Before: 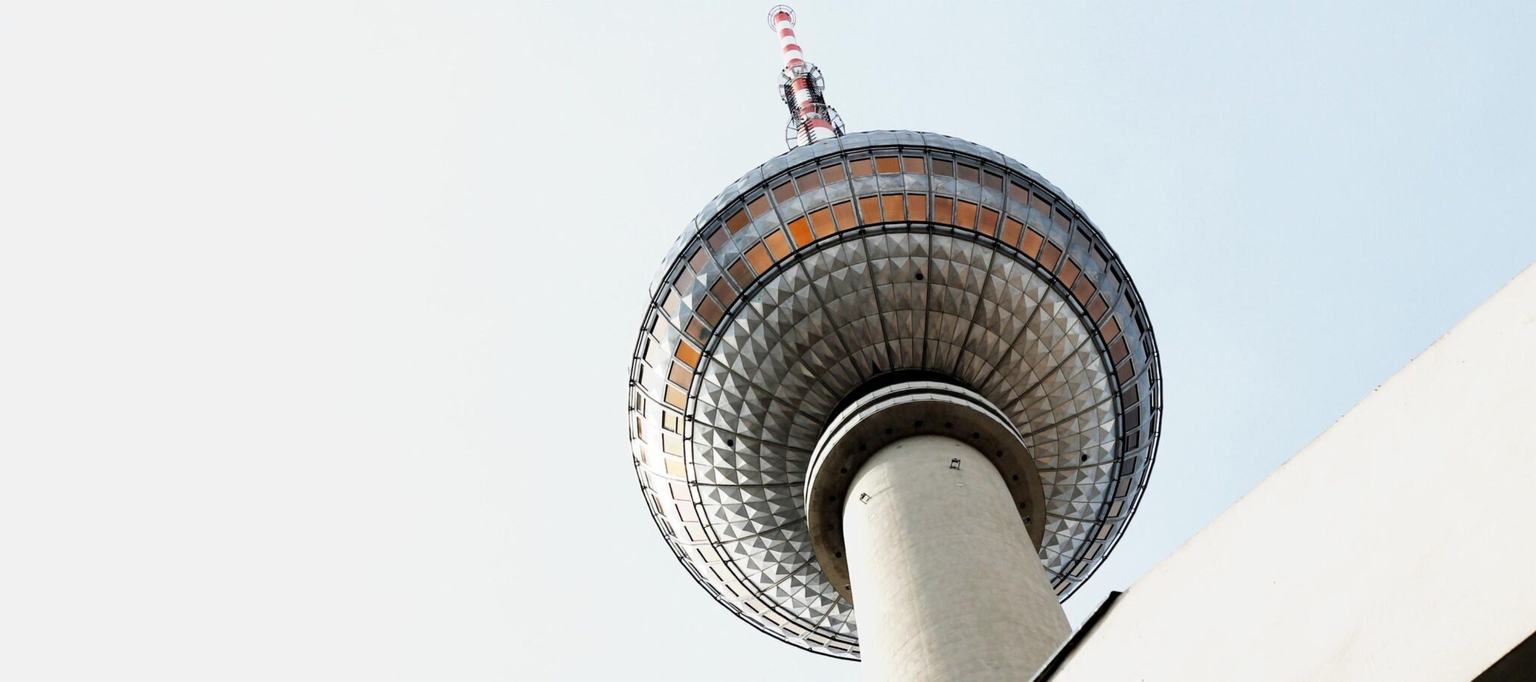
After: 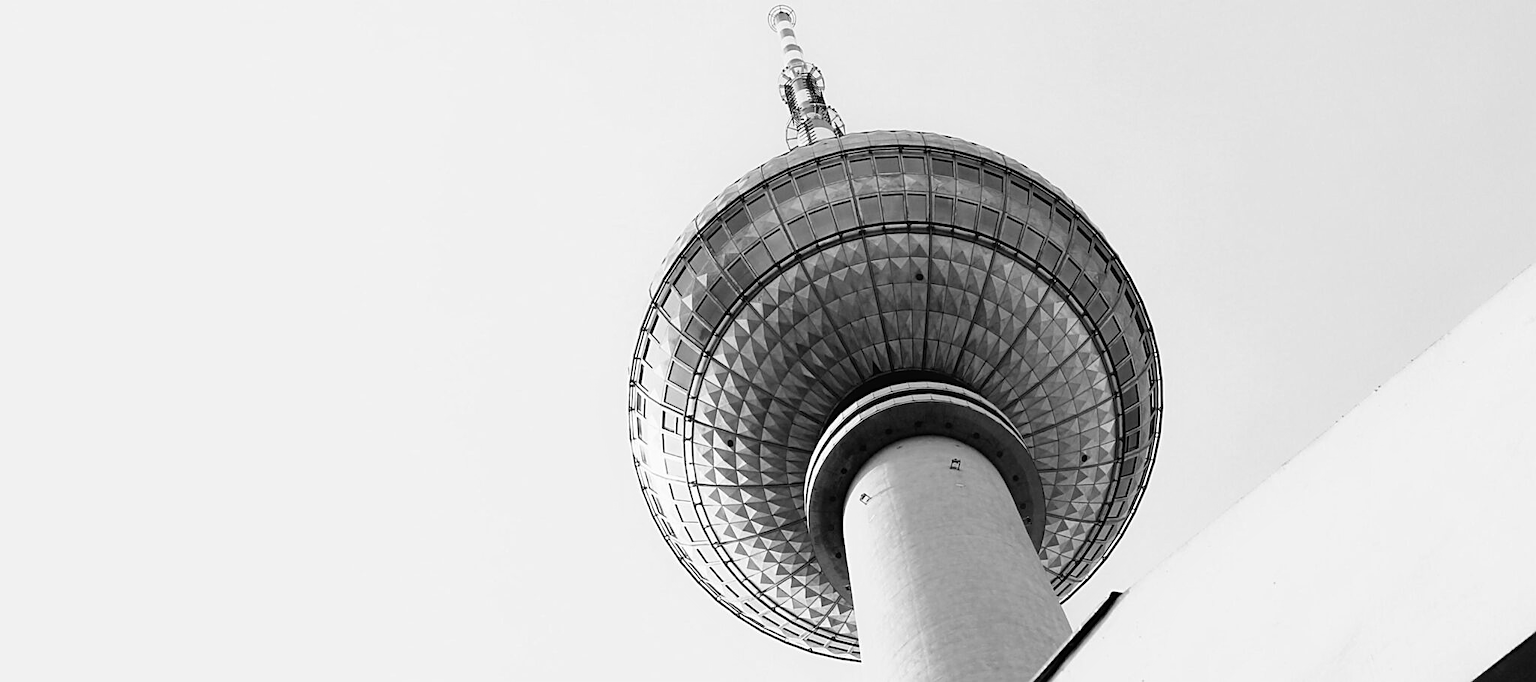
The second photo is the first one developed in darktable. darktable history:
monochrome: a -4.13, b 5.16, size 1
sharpen: on, module defaults
shadows and highlights: shadows 30.86, highlights 0, soften with gaussian
contrast equalizer: y [[0.5, 0.488, 0.462, 0.461, 0.491, 0.5], [0.5 ×6], [0.5 ×6], [0 ×6], [0 ×6]]
